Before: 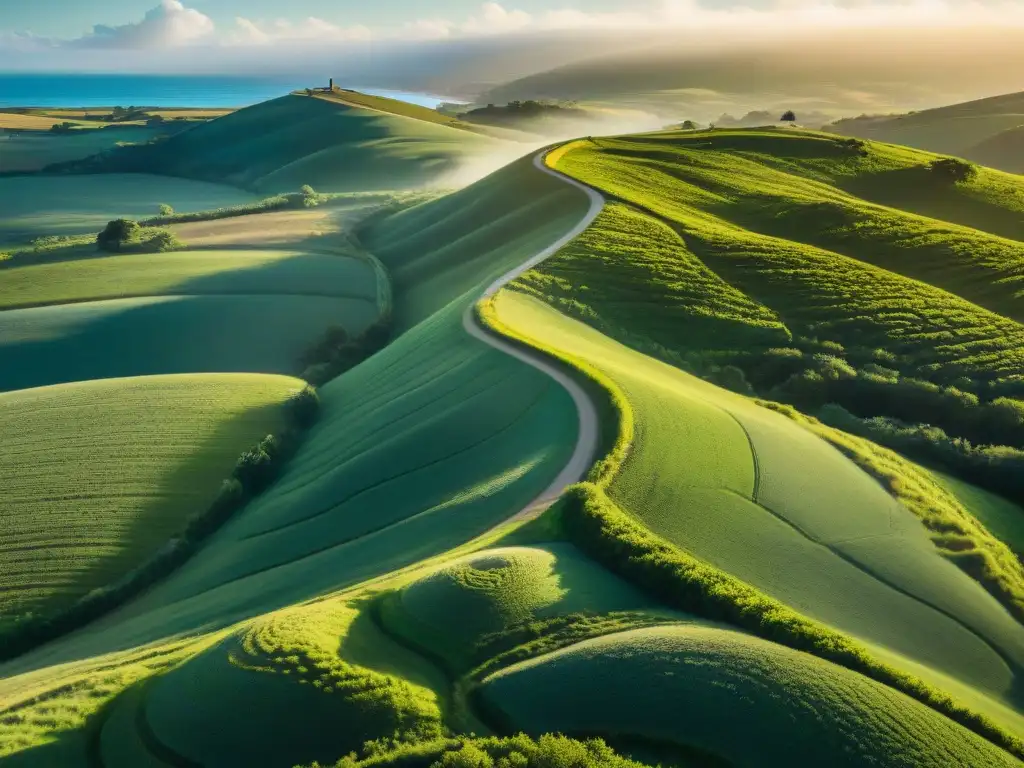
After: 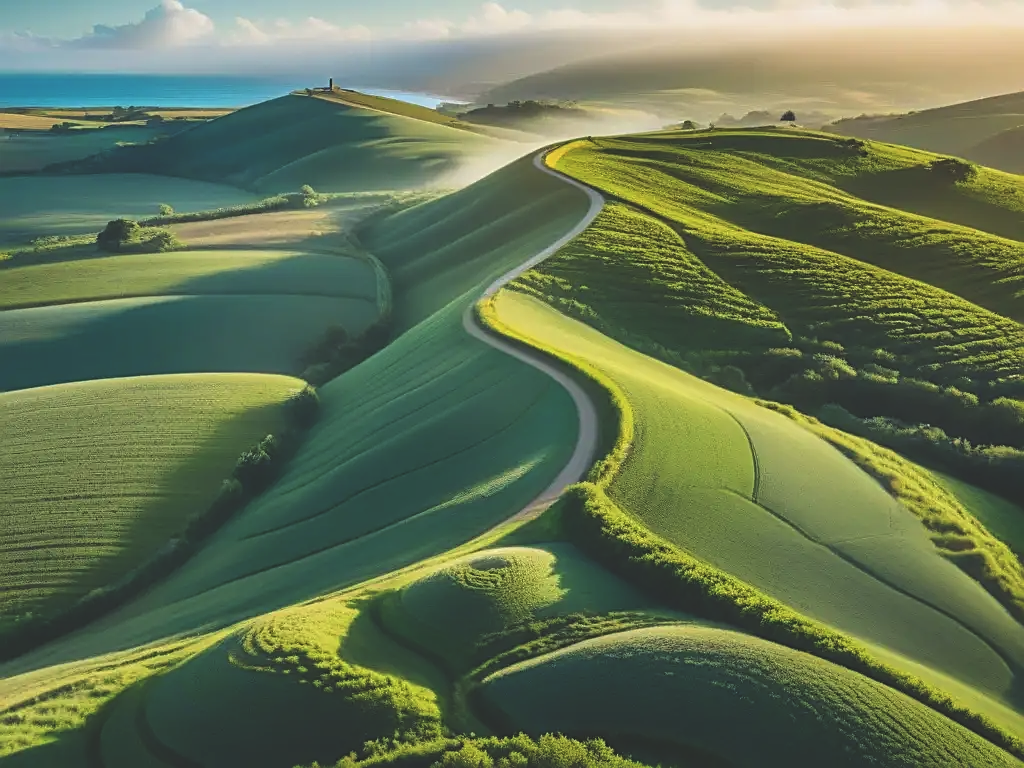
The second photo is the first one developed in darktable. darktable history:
exposure: black level correction -0.025, exposure -0.117 EV, compensate highlight preservation false
white balance: emerald 1
sharpen: amount 0.55
